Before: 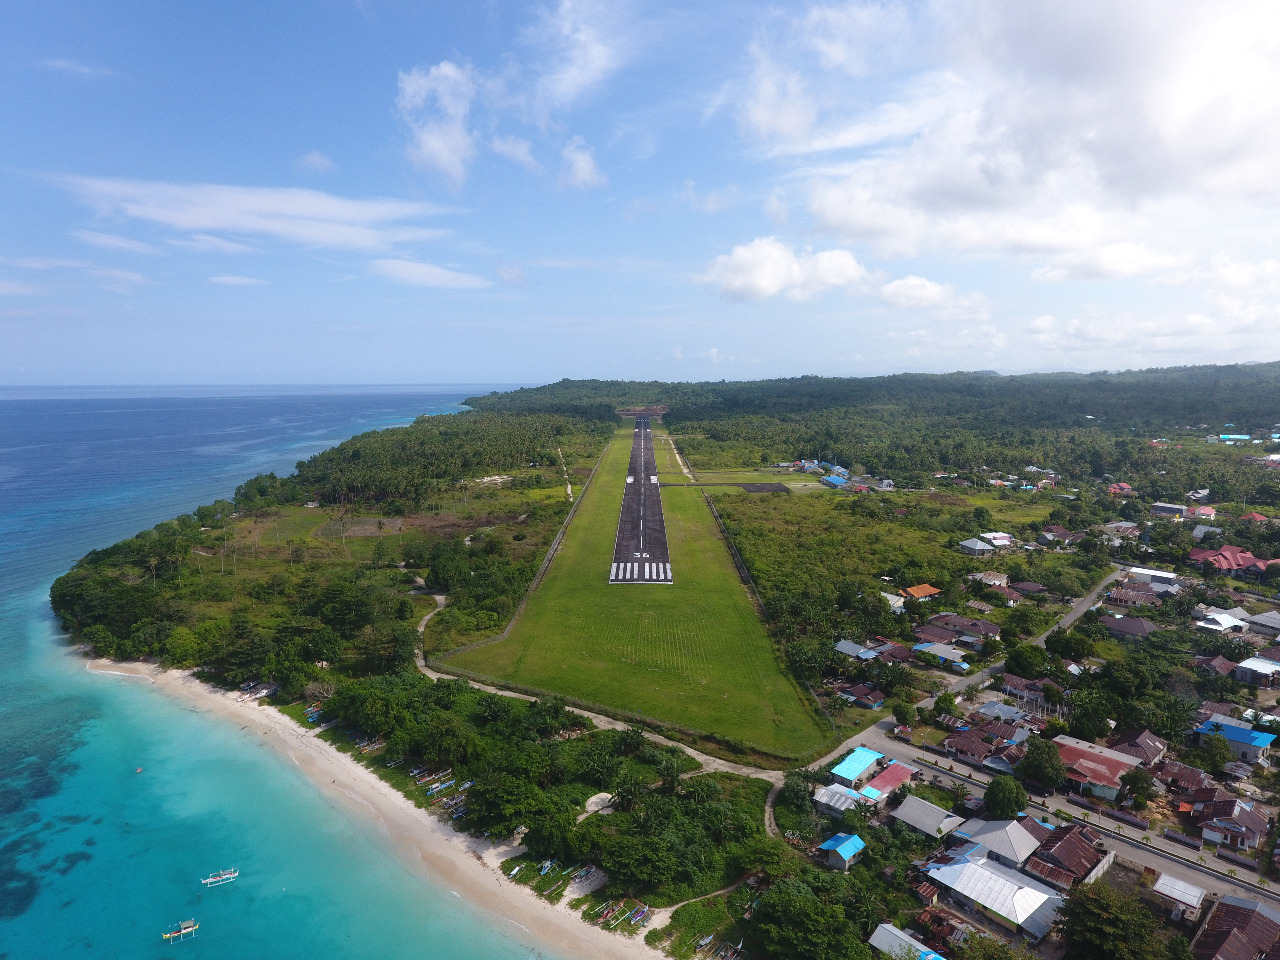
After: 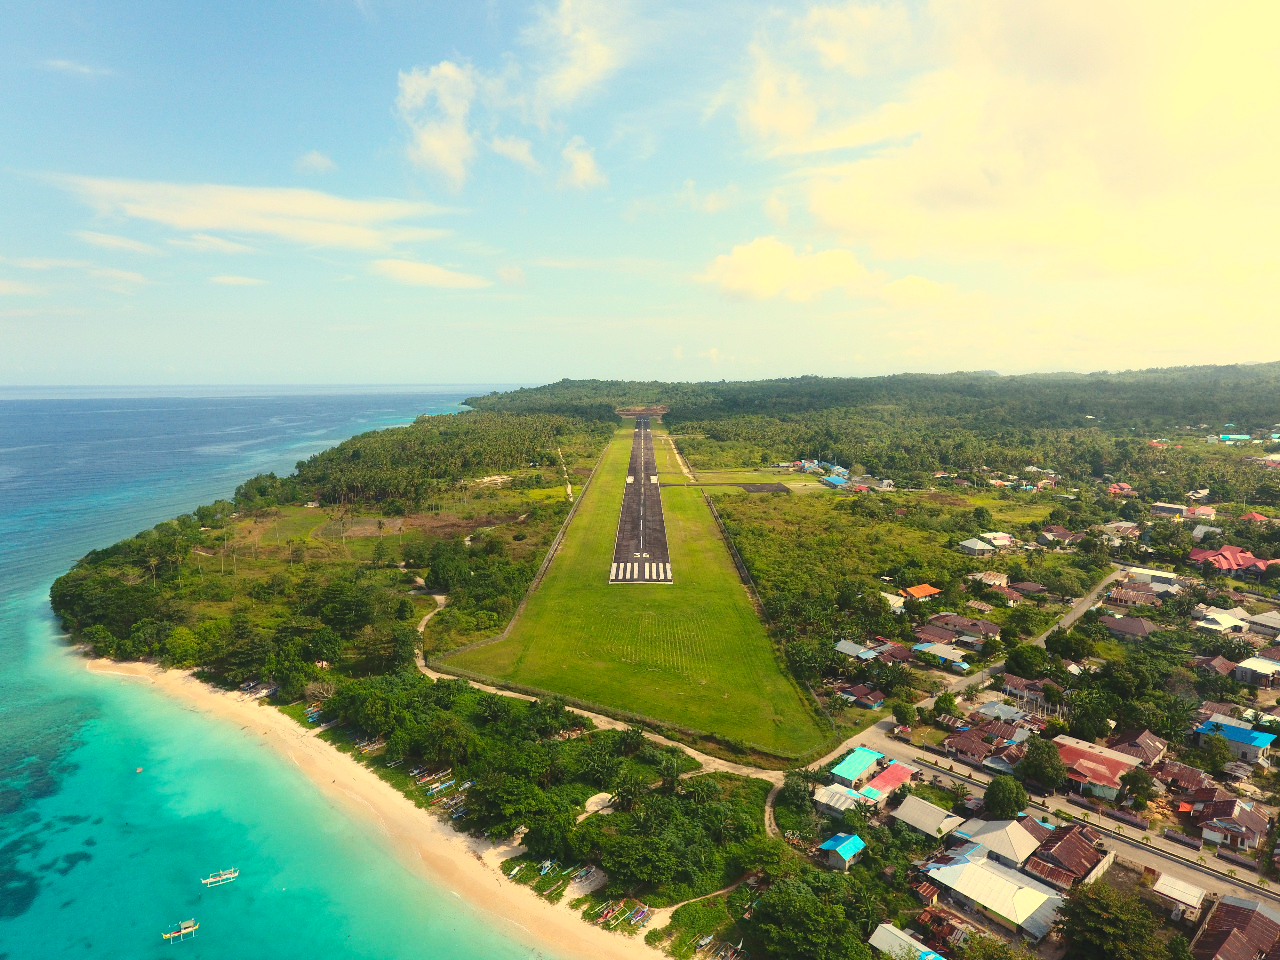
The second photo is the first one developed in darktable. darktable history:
white balance: red 1.08, blue 0.791
contrast brightness saturation: contrast 0.24, brightness 0.26, saturation 0.39
